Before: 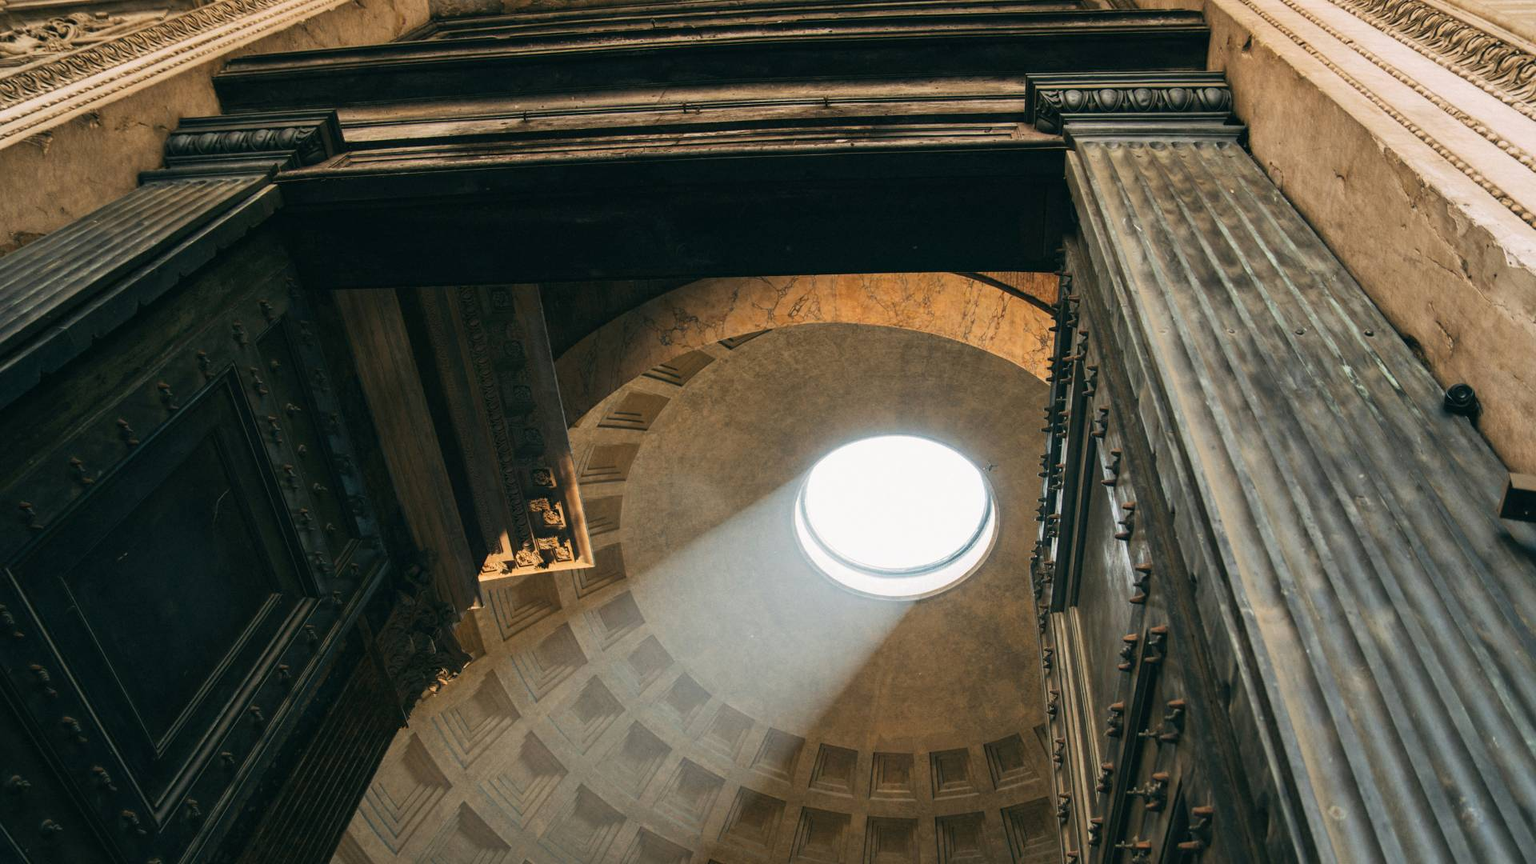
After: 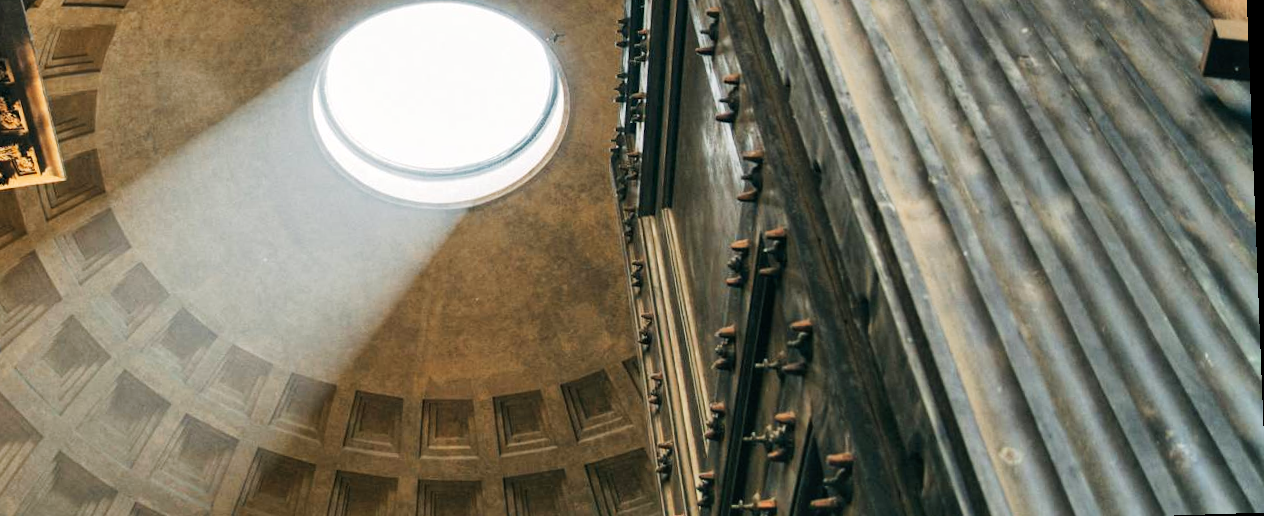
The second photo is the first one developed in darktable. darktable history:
crop and rotate: left 35.509%, top 50.238%, bottom 4.934%
local contrast: highlights 100%, shadows 100%, detail 120%, midtone range 0.2
shadows and highlights: low approximation 0.01, soften with gaussian
tone curve: curves: ch0 [(0, 0) (0.003, 0.014) (0.011, 0.019) (0.025, 0.026) (0.044, 0.037) (0.069, 0.053) (0.1, 0.083) (0.136, 0.121) (0.177, 0.163) (0.224, 0.22) (0.277, 0.281) (0.335, 0.354) (0.399, 0.436) (0.468, 0.526) (0.543, 0.612) (0.623, 0.706) (0.709, 0.79) (0.801, 0.858) (0.898, 0.925) (1, 1)], preserve colors none
rotate and perspective: rotation -2.22°, lens shift (horizontal) -0.022, automatic cropping off
